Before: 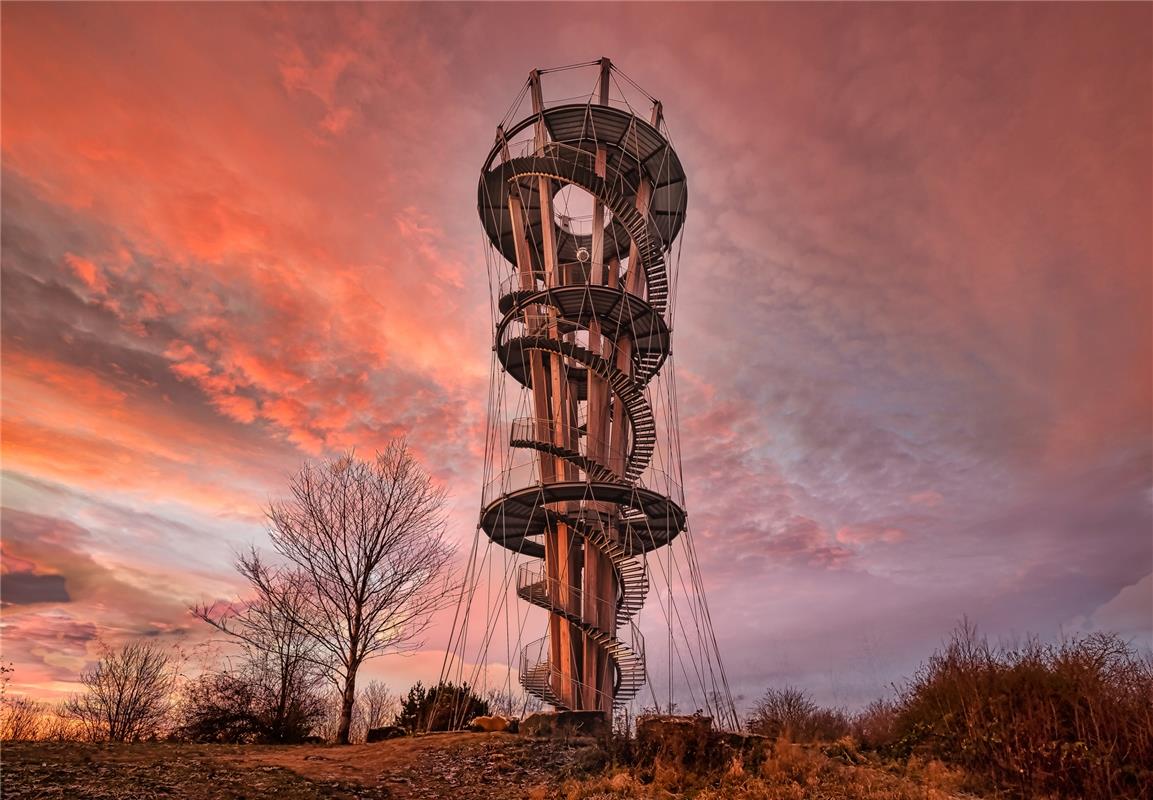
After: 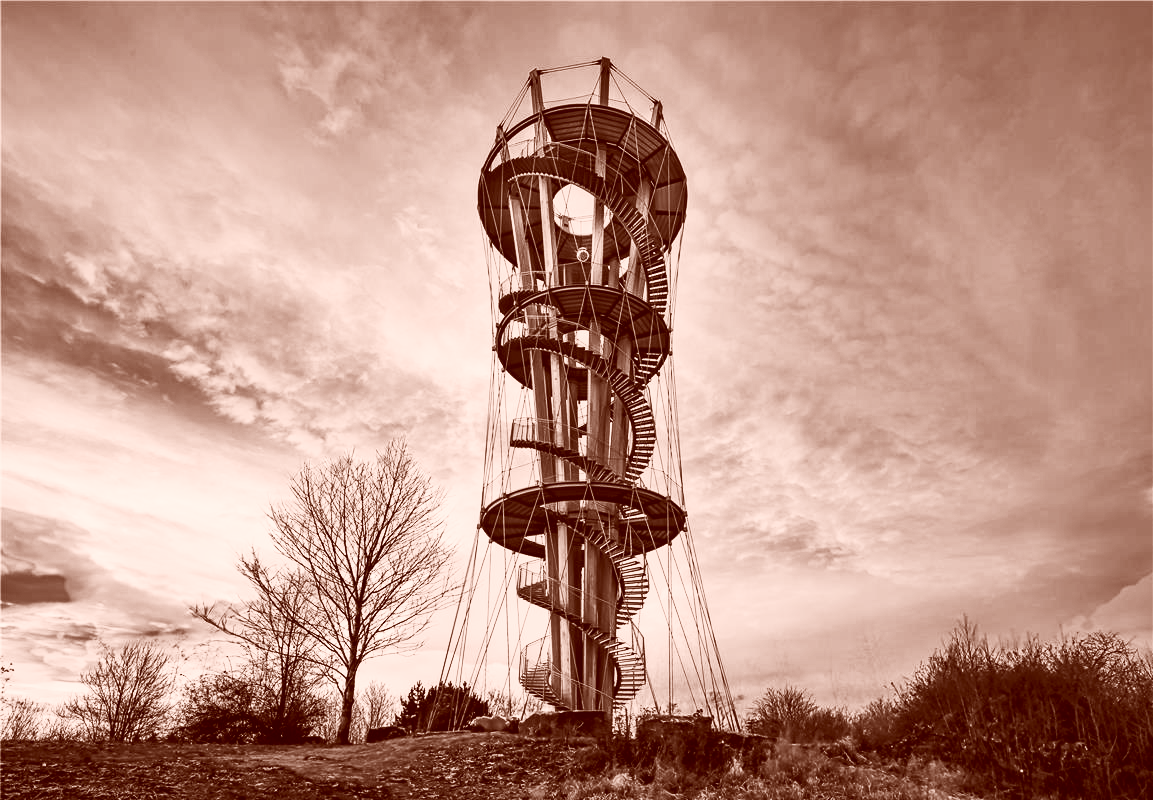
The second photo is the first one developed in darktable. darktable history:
contrast brightness saturation: contrast 0.529, brightness 0.454, saturation -0.991
color correction: highlights a* 9.07, highlights b* 8.47, shadows a* 39.87, shadows b* 39.88, saturation 0.779
